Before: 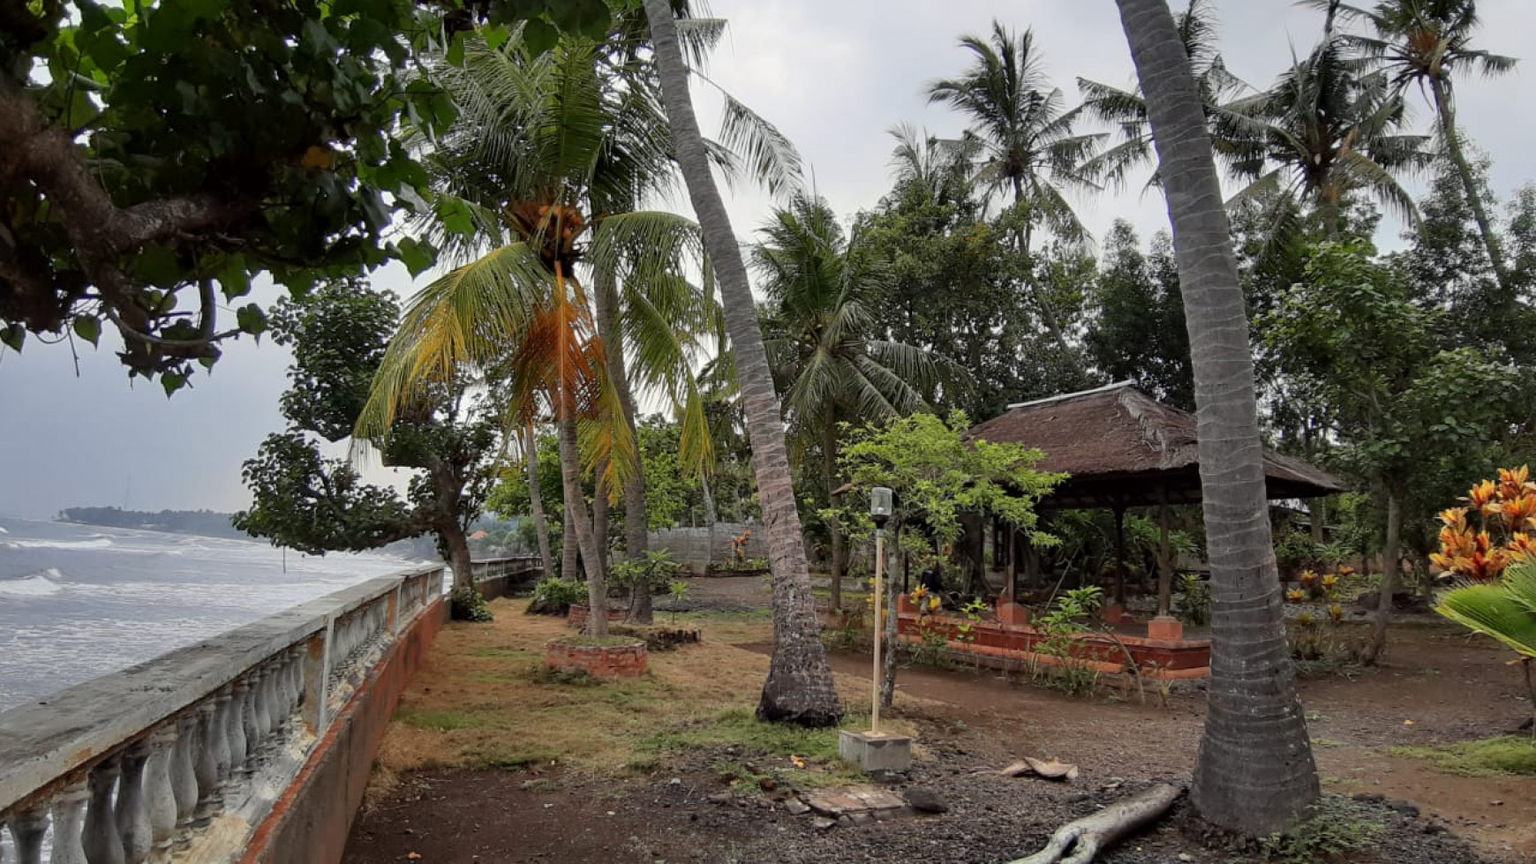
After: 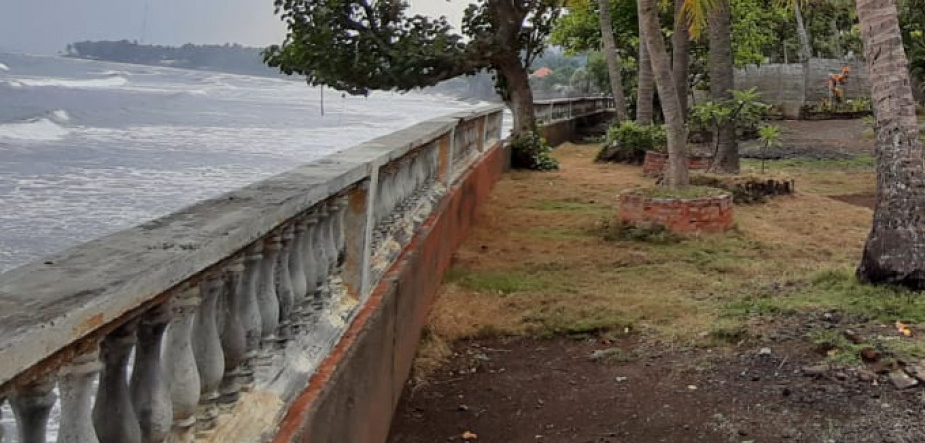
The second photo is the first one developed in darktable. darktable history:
crop and rotate: top 54.601%, right 46.811%, bottom 0.125%
